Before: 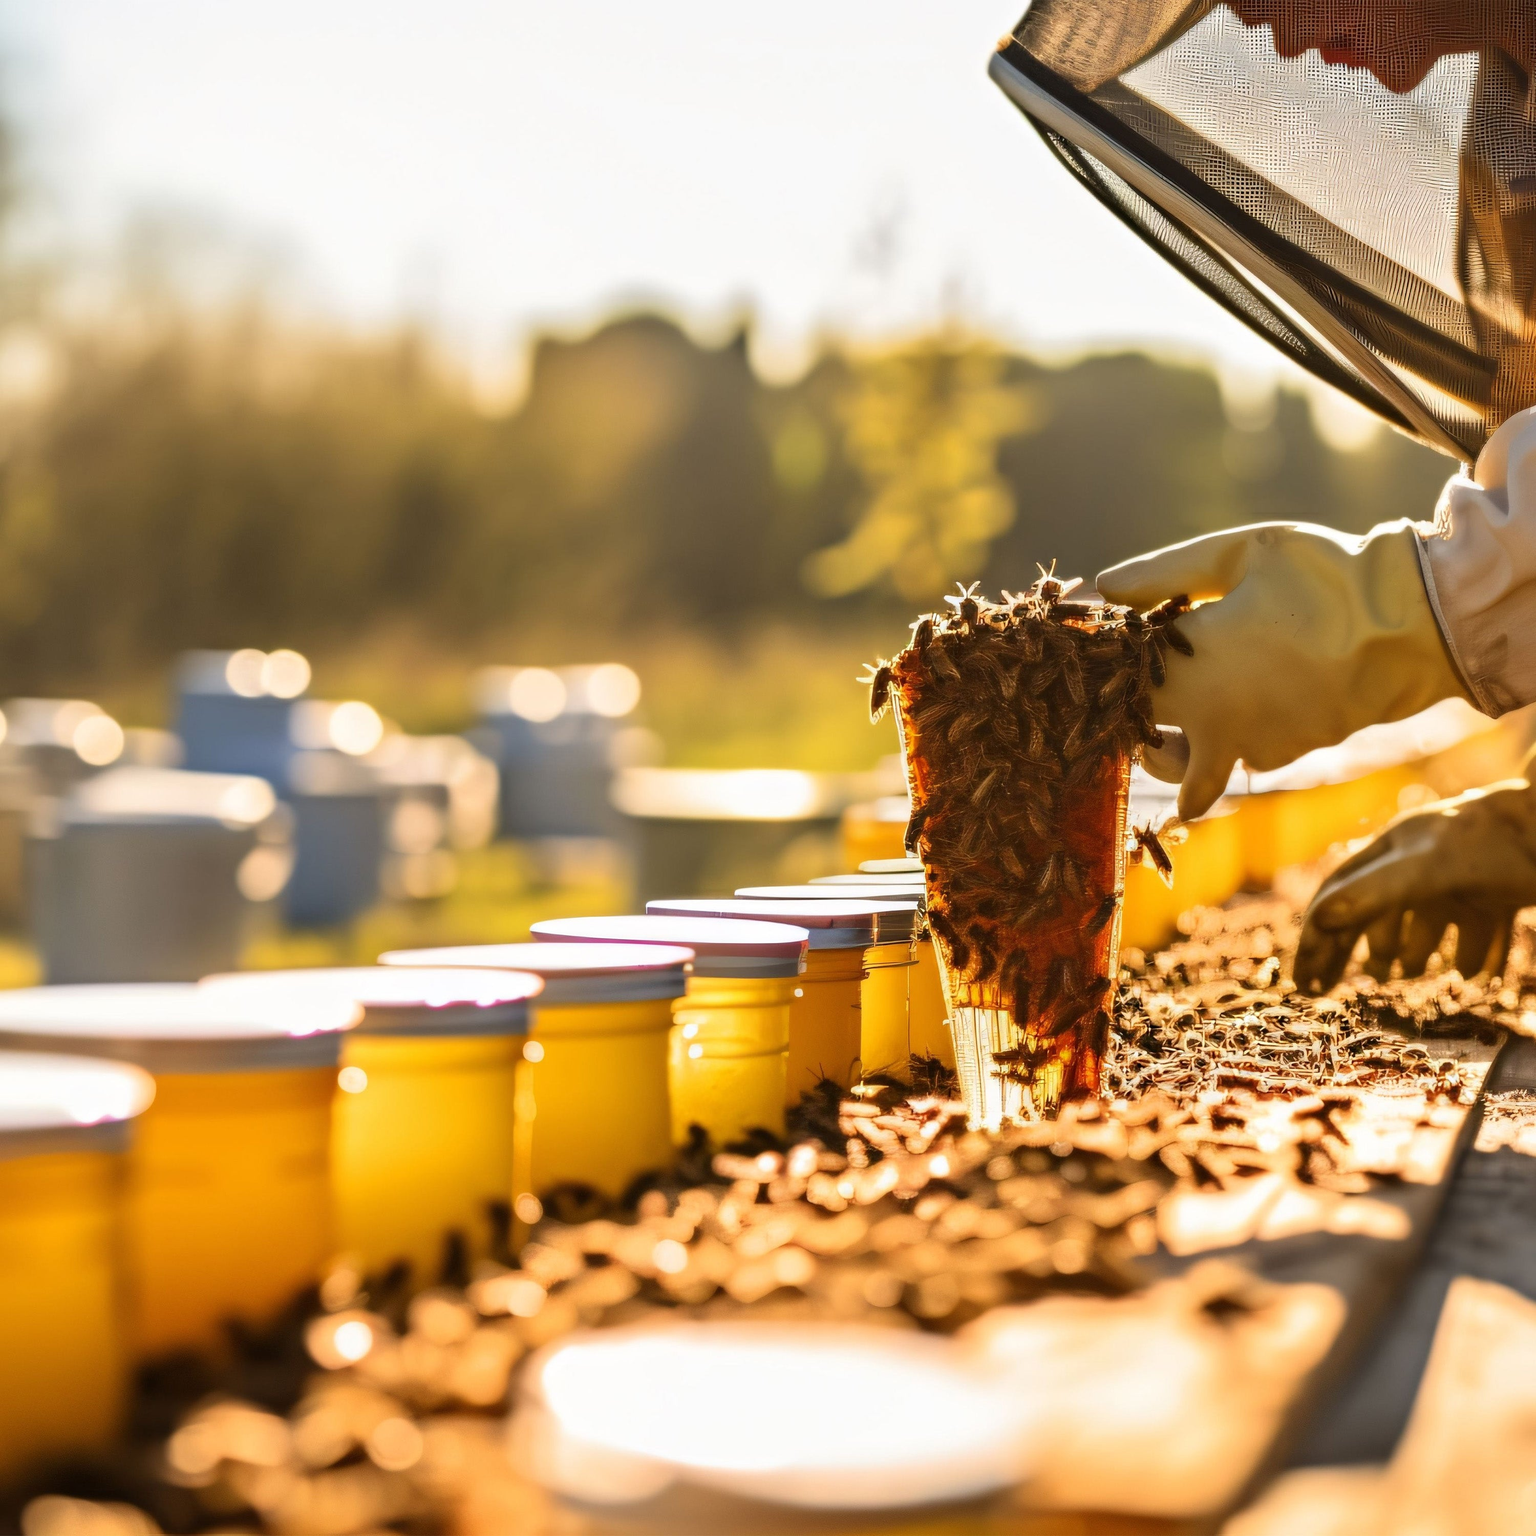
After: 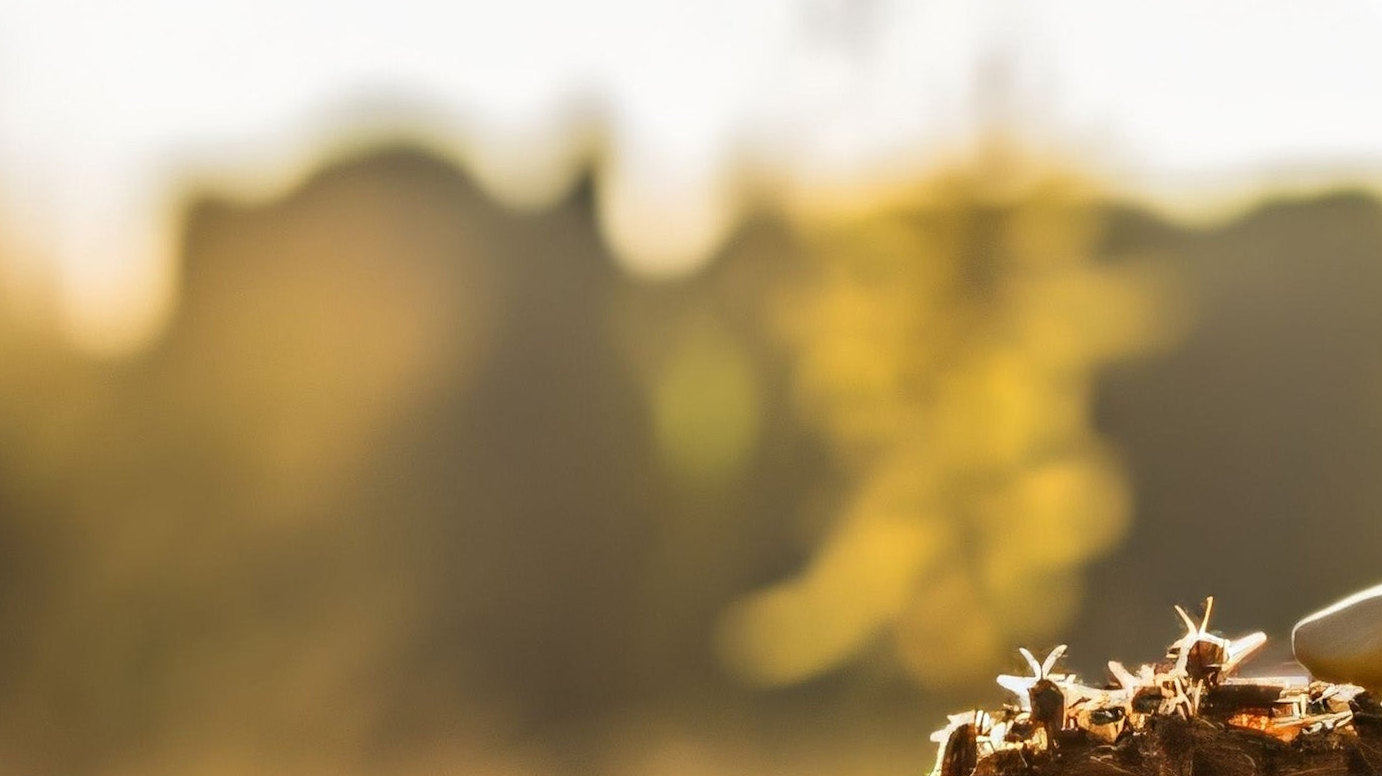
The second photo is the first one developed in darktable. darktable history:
crop: left 28.64%, top 16.832%, right 26.637%, bottom 58.055%
rotate and perspective: rotation -1.77°, lens shift (horizontal) 0.004, automatic cropping off
